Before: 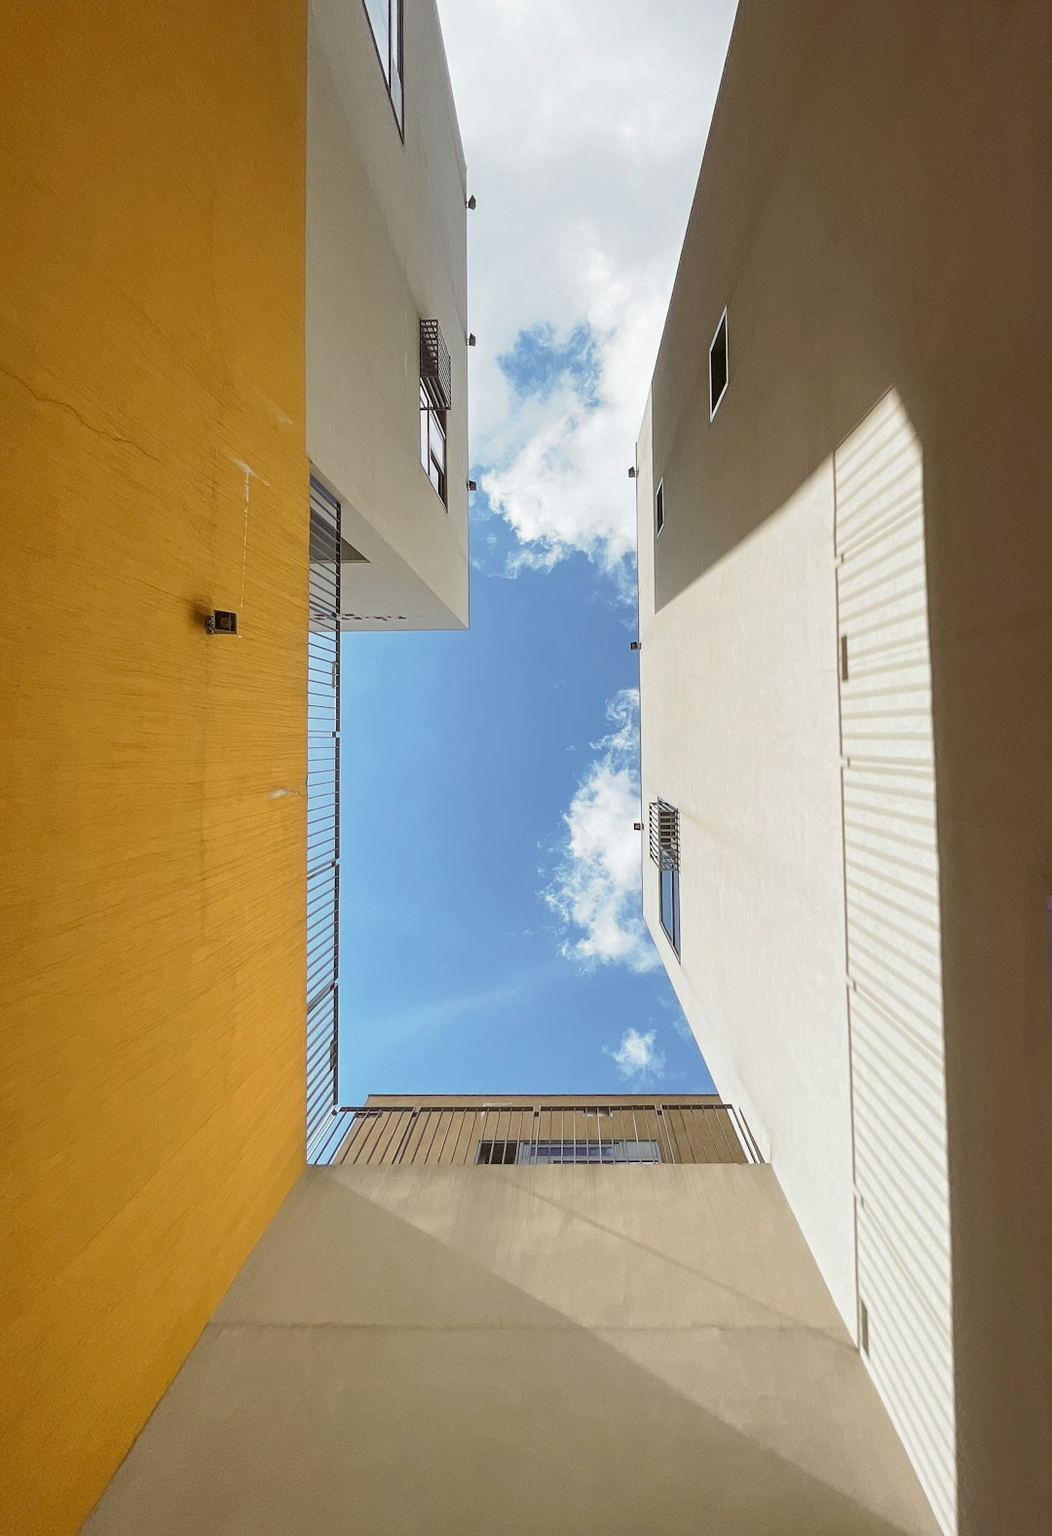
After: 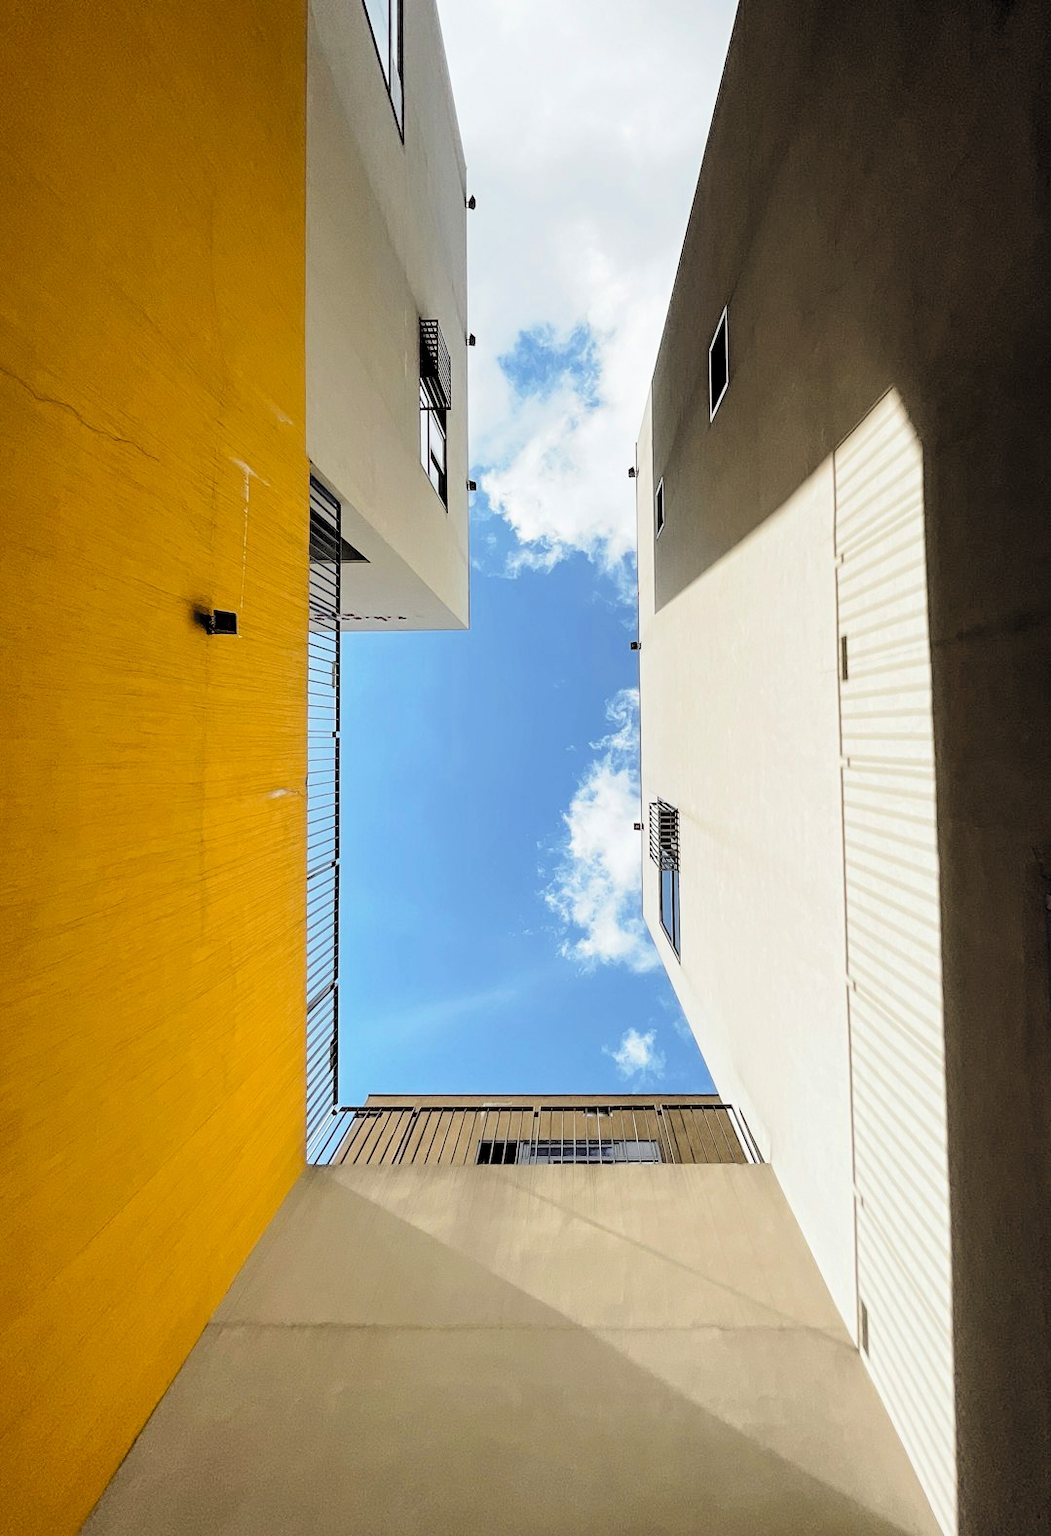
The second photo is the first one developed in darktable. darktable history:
filmic rgb: middle gray luminance 13.65%, black relative exposure -2.1 EV, white relative exposure 3.09 EV, threshold 2.94 EV, target black luminance 0%, hardness 1.8, latitude 58.67%, contrast 1.722, highlights saturation mix 5.32%, shadows ↔ highlights balance -37.45%, color science v4 (2020), enable highlight reconstruction true
